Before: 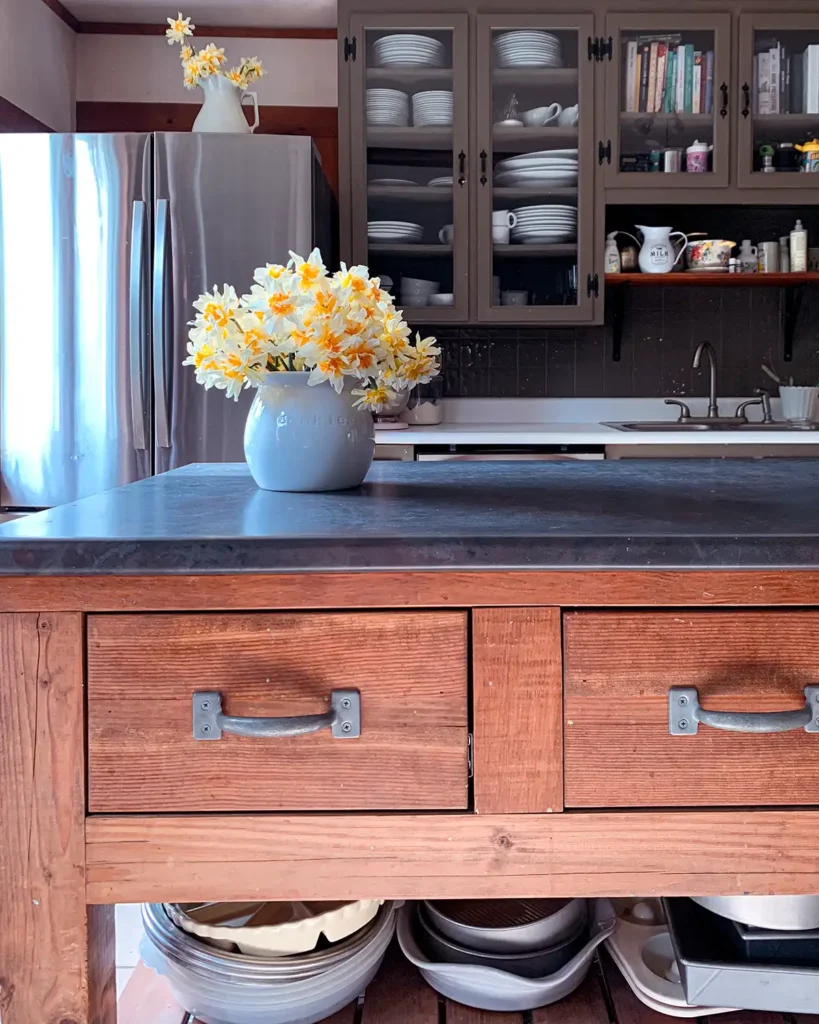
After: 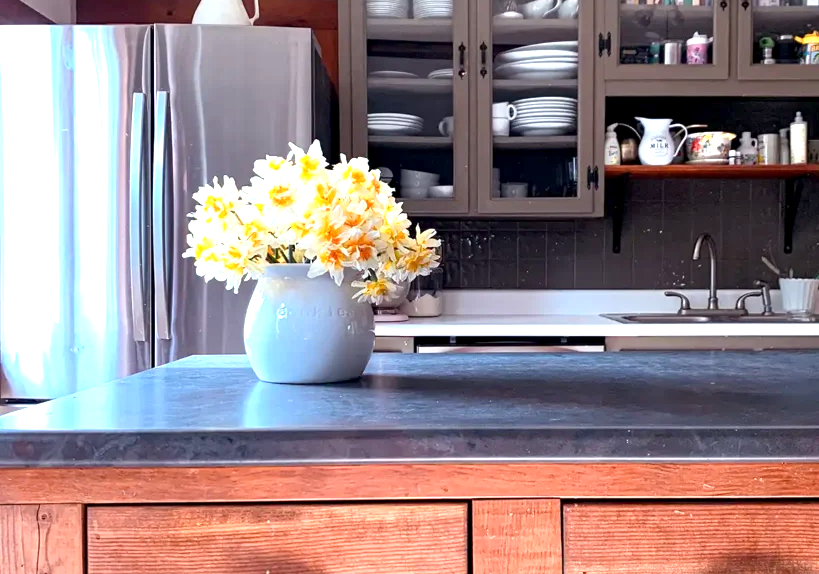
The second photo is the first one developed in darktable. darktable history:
crop and rotate: top 10.605%, bottom 33.274%
exposure: black level correction 0.001, exposure 1 EV, compensate highlight preservation false
